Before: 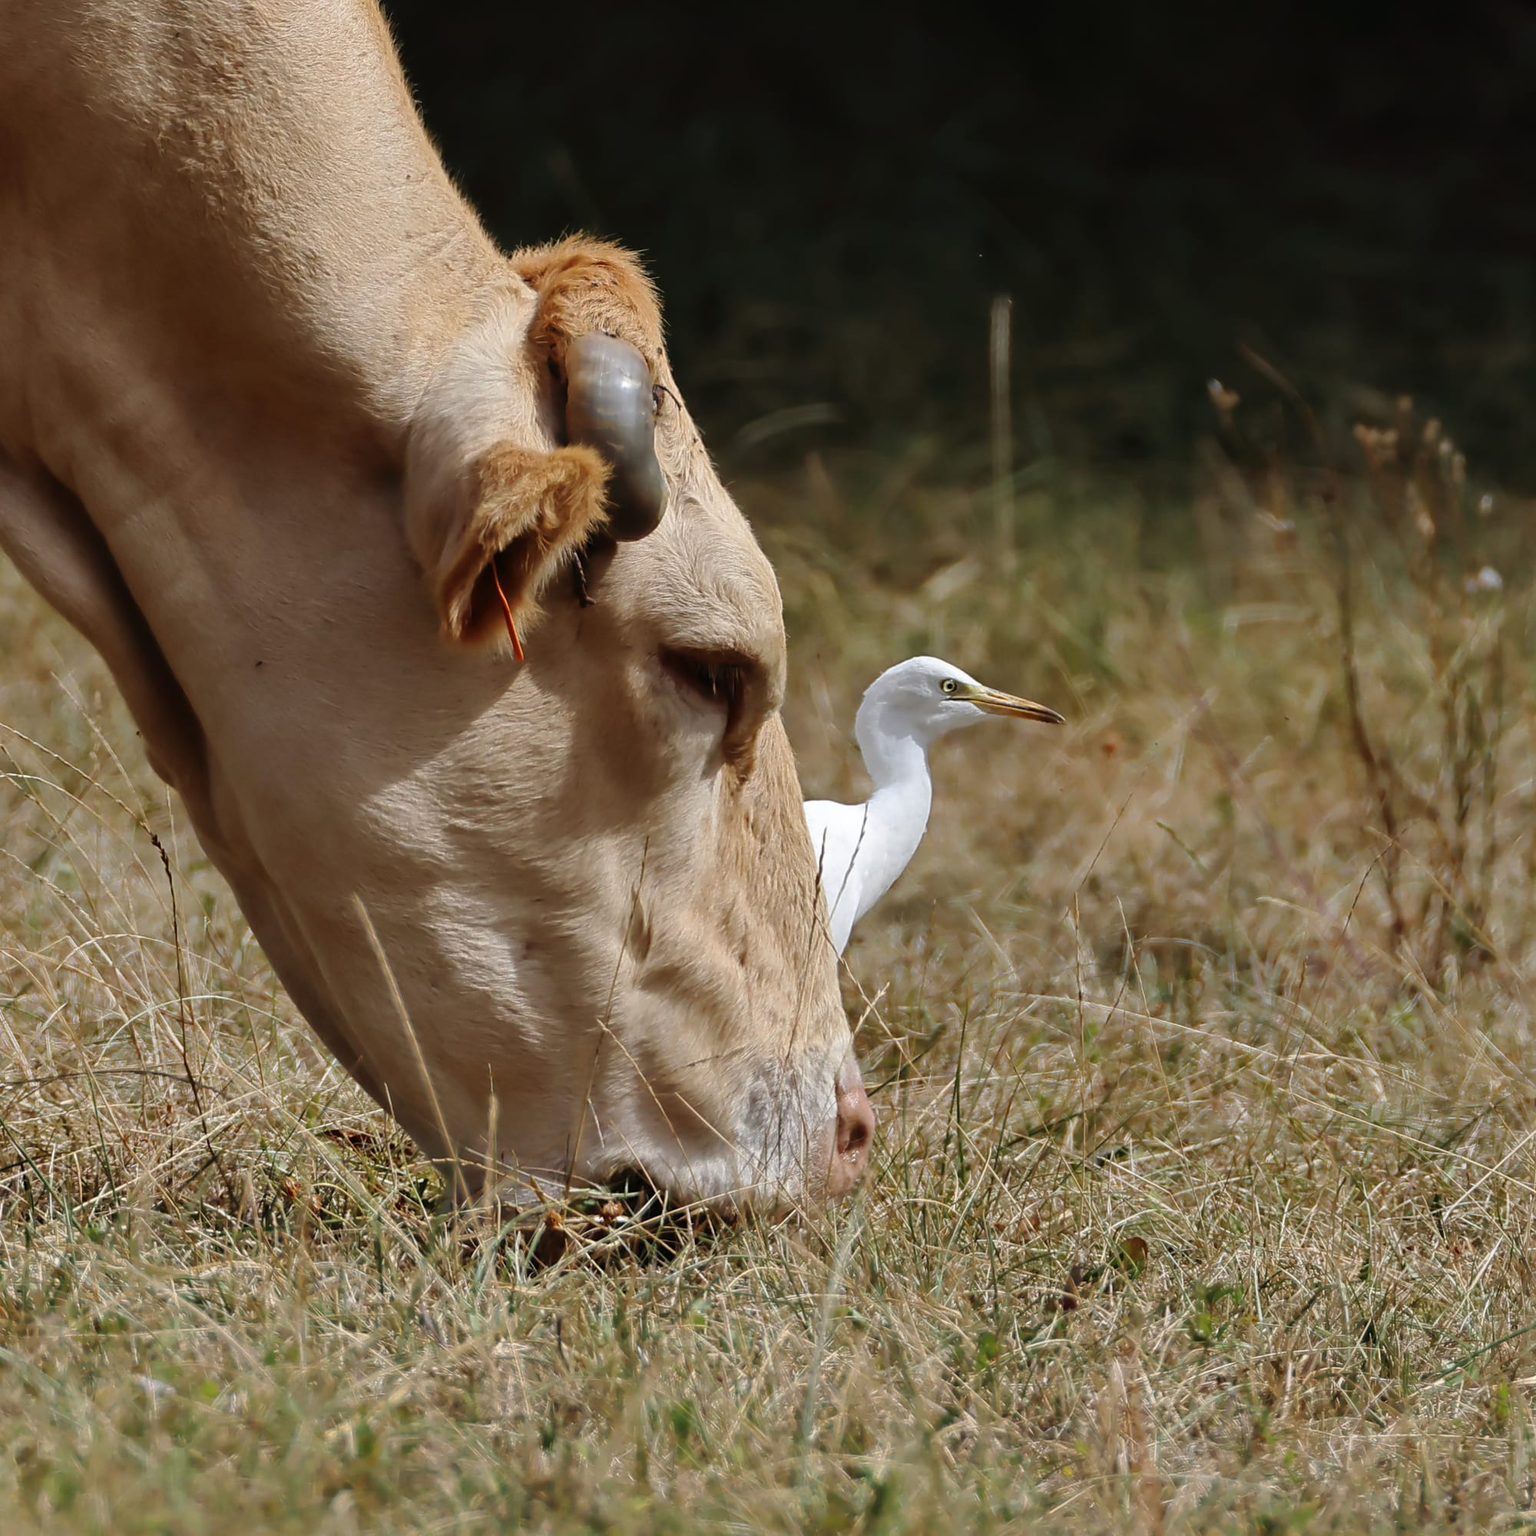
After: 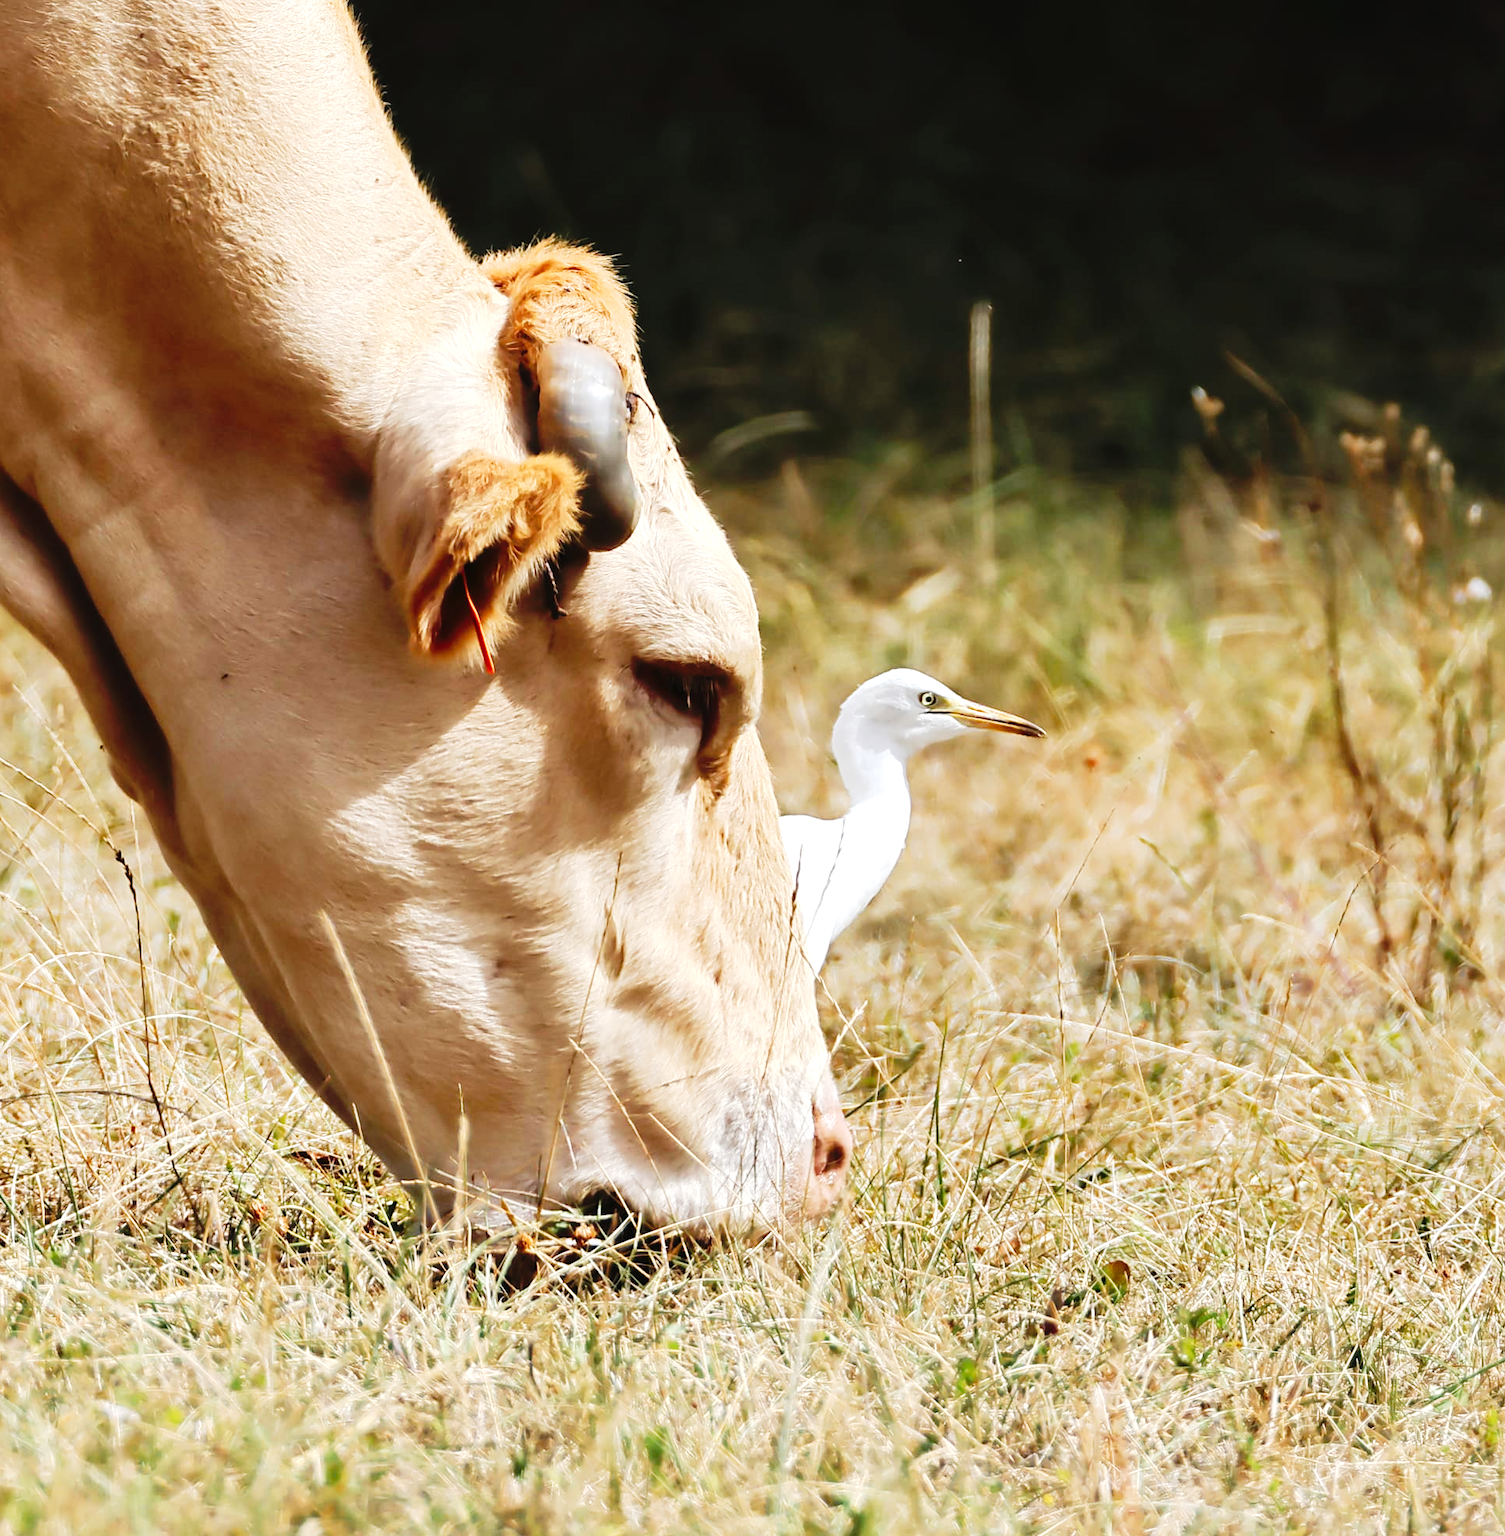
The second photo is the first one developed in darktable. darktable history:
crop and rotate: left 2.513%, right 1.279%, bottom 1.826%
tone curve: curves: ch0 [(0, 0) (0.003, 0.011) (0.011, 0.014) (0.025, 0.023) (0.044, 0.035) (0.069, 0.047) (0.1, 0.065) (0.136, 0.098) (0.177, 0.139) (0.224, 0.214) (0.277, 0.306) (0.335, 0.392) (0.399, 0.484) (0.468, 0.584) (0.543, 0.68) (0.623, 0.772) (0.709, 0.847) (0.801, 0.905) (0.898, 0.951) (1, 1)], preserve colors none
exposure: exposure 0.785 EV, compensate exposure bias true, compensate highlight preservation false
